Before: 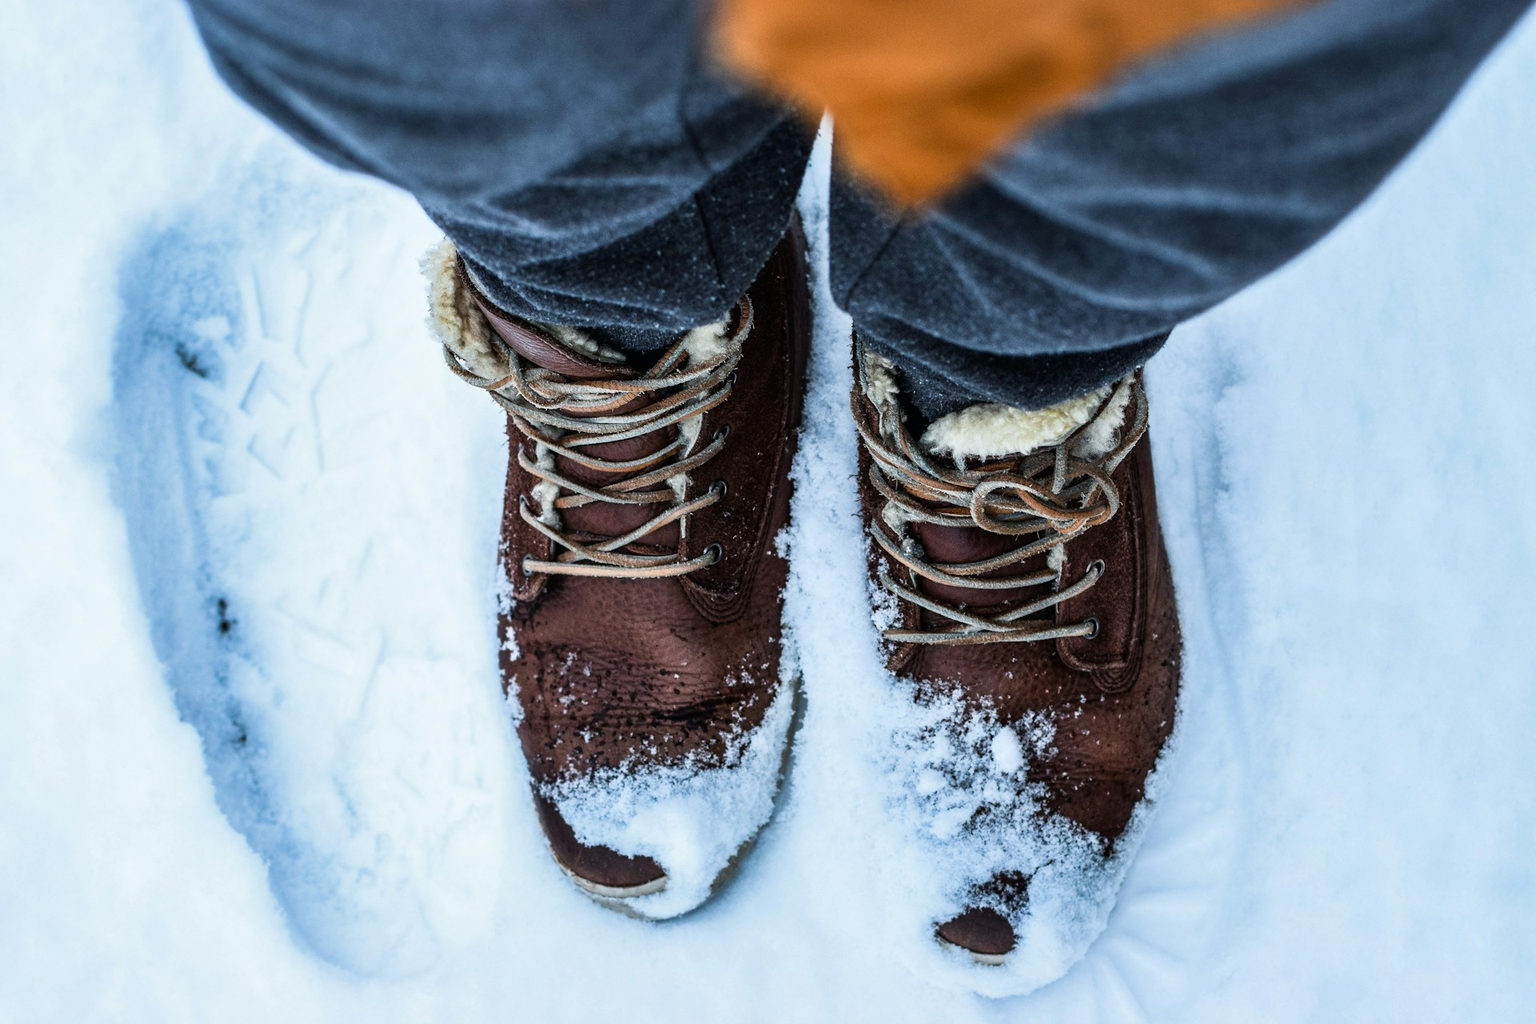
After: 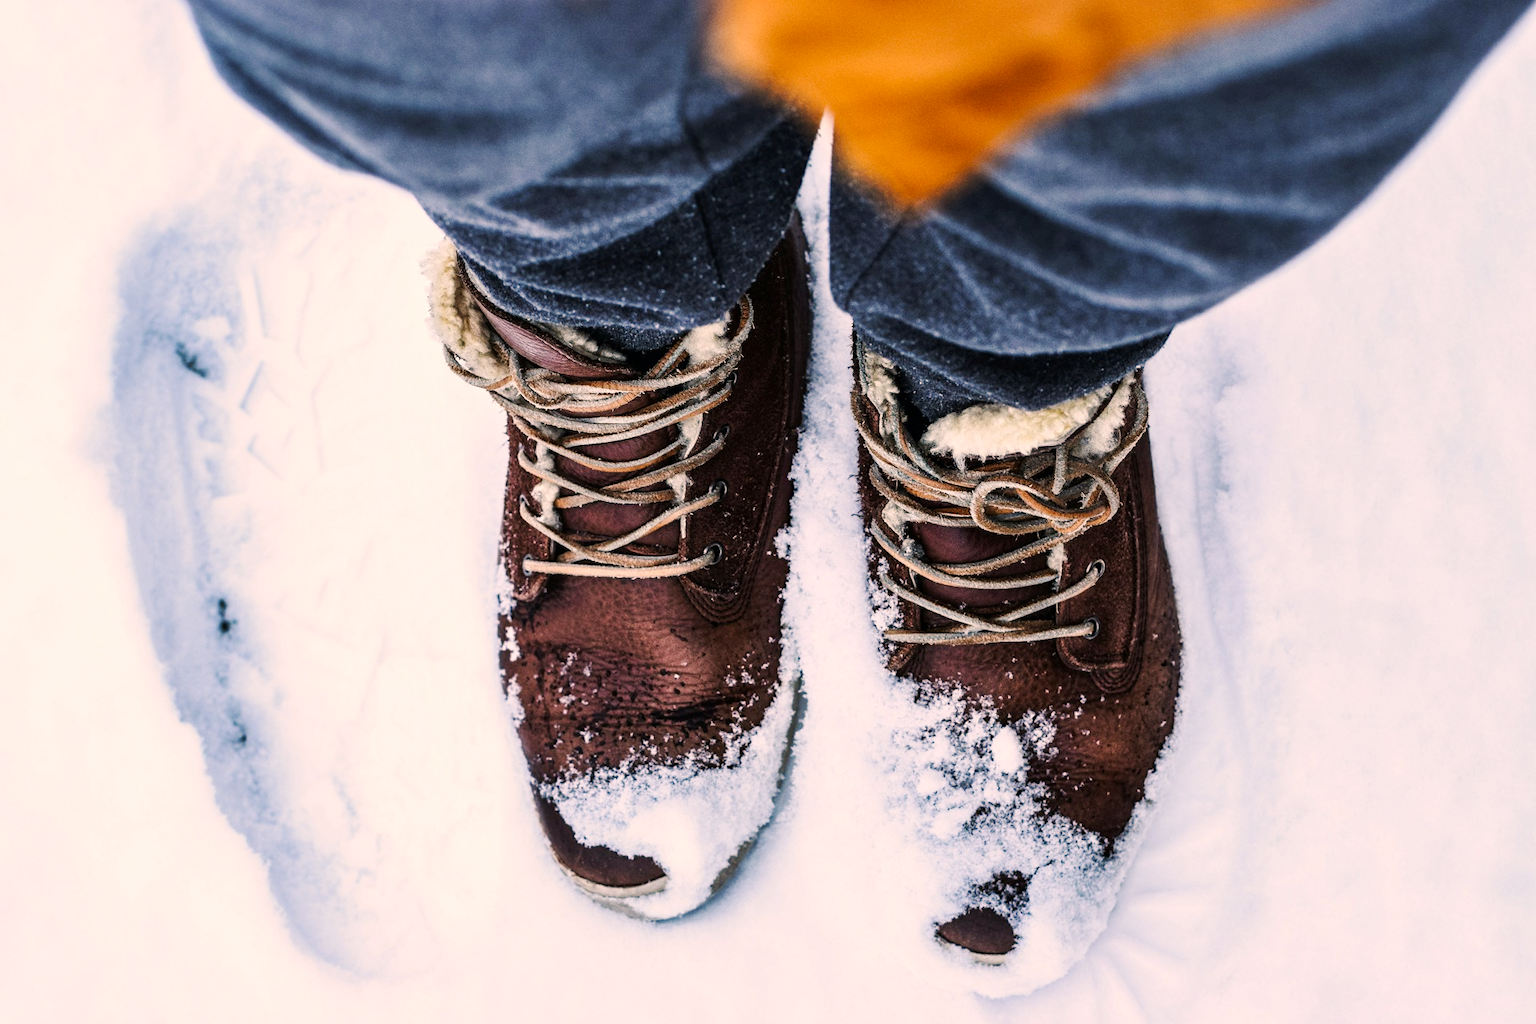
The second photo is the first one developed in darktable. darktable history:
tone curve: curves: ch0 [(0, 0) (0.239, 0.248) (0.508, 0.606) (0.828, 0.878) (1, 1)]; ch1 [(0, 0) (0.401, 0.42) (0.442, 0.47) (0.492, 0.498) (0.511, 0.516) (0.555, 0.586) (0.681, 0.739) (1, 1)]; ch2 [(0, 0) (0.411, 0.433) (0.5, 0.504) (0.545, 0.574) (1, 1)], preserve colors none
color correction: highlights a* 11.93, highlights b* 11.95
levels: black 0.049%, levels [0, 0.492, 0.984]
